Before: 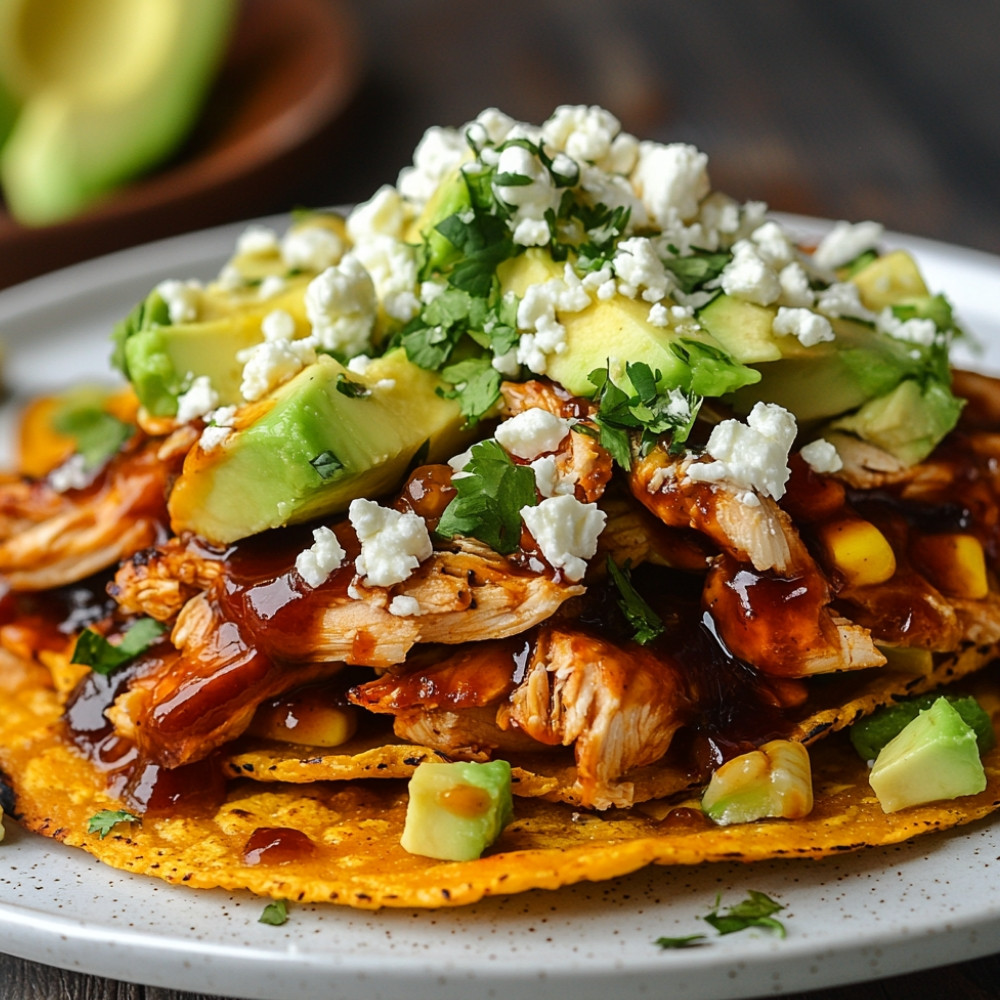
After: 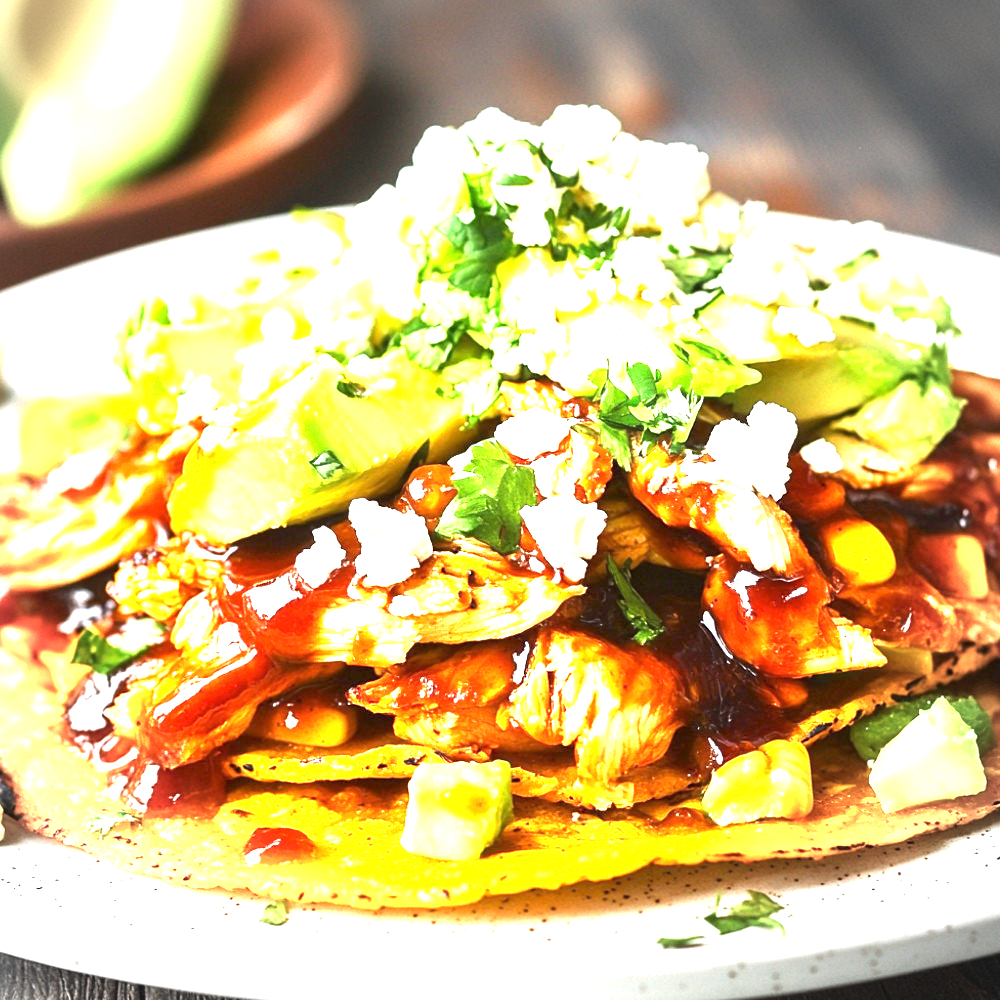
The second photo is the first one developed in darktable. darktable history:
exposure: exposure 2.928 EV, compensate highlight preservation false
vignetting: fall-off start 79.84%
